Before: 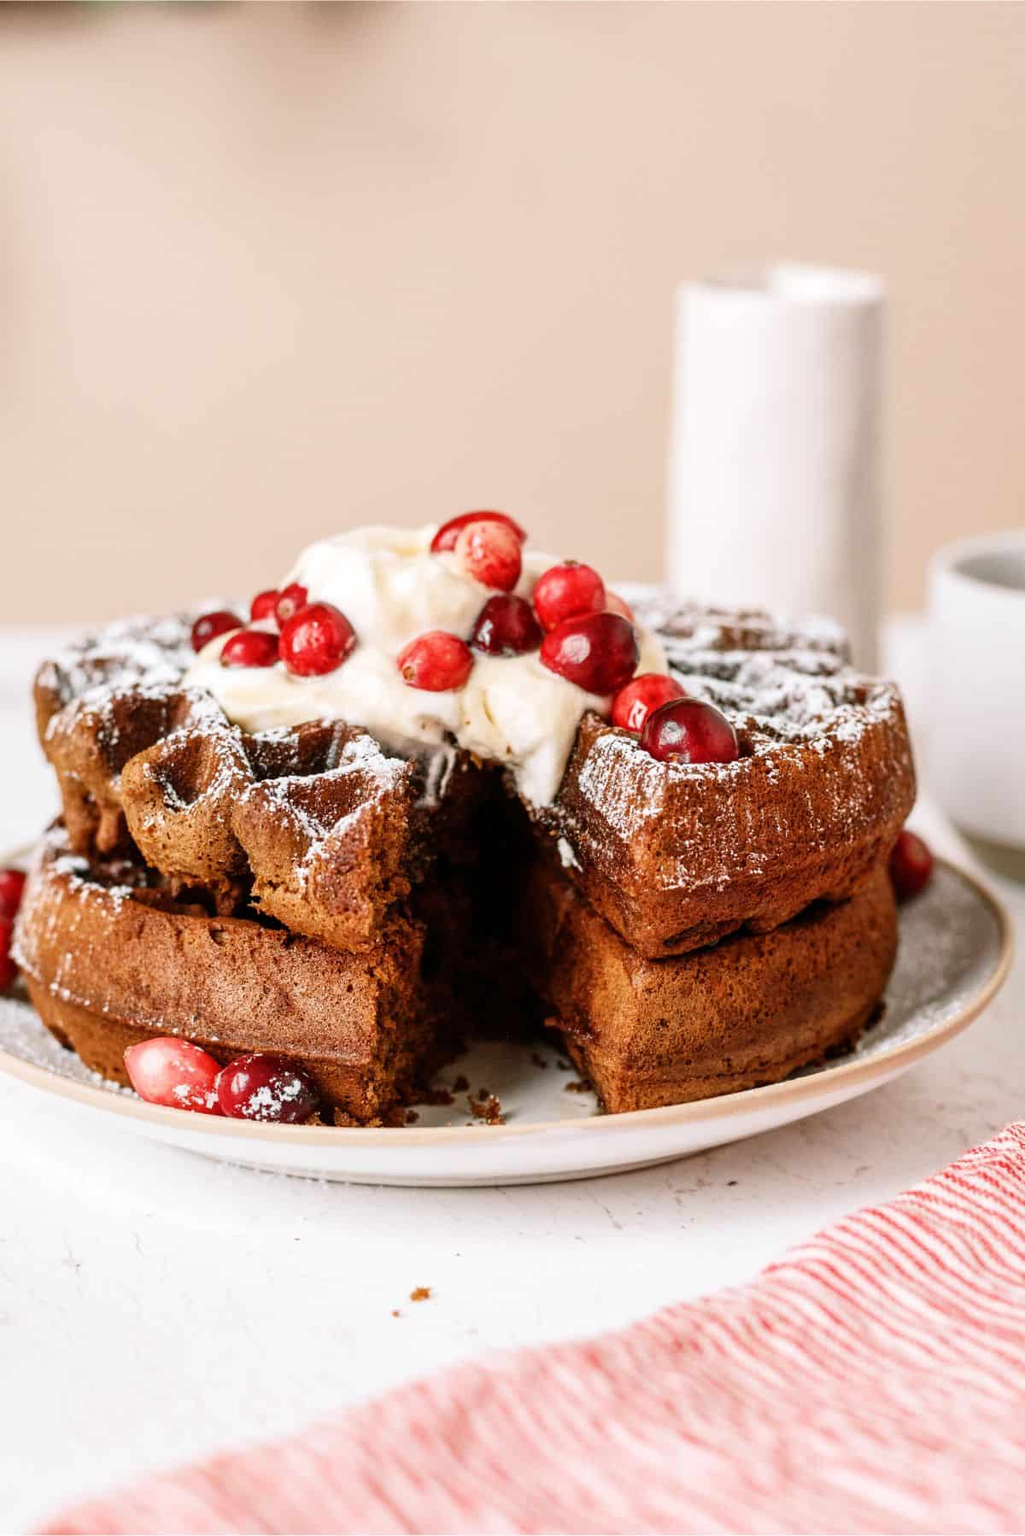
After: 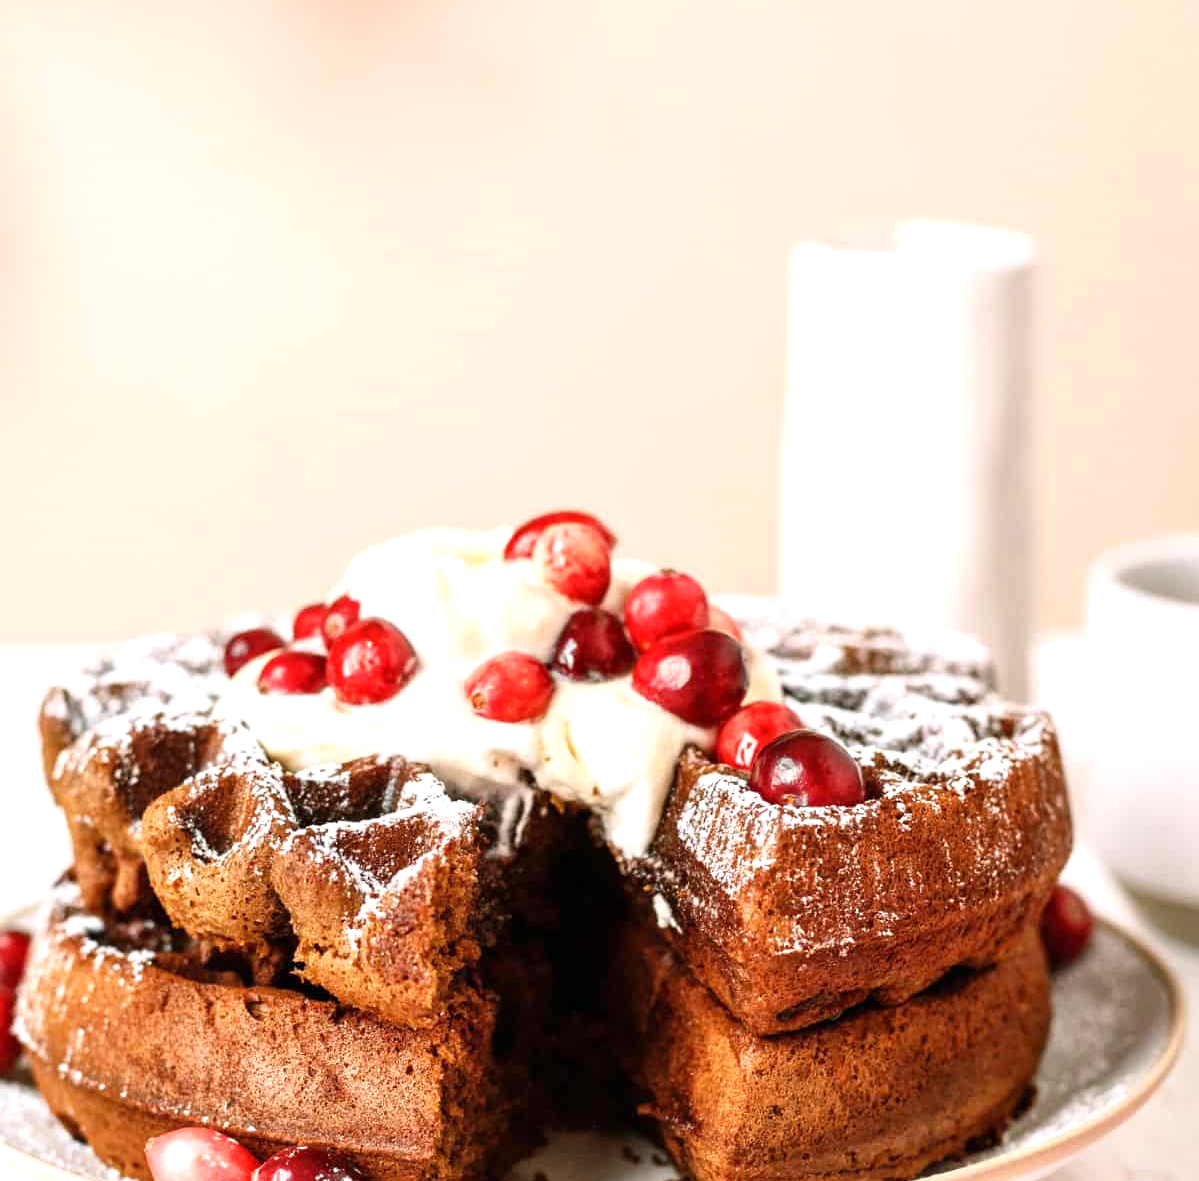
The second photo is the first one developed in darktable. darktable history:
crop and rotate: top 4.94%, bottom 29.365%
exposure: exposure 0.495 EV, compensate exposure bias true, compensate highlight preservation false
